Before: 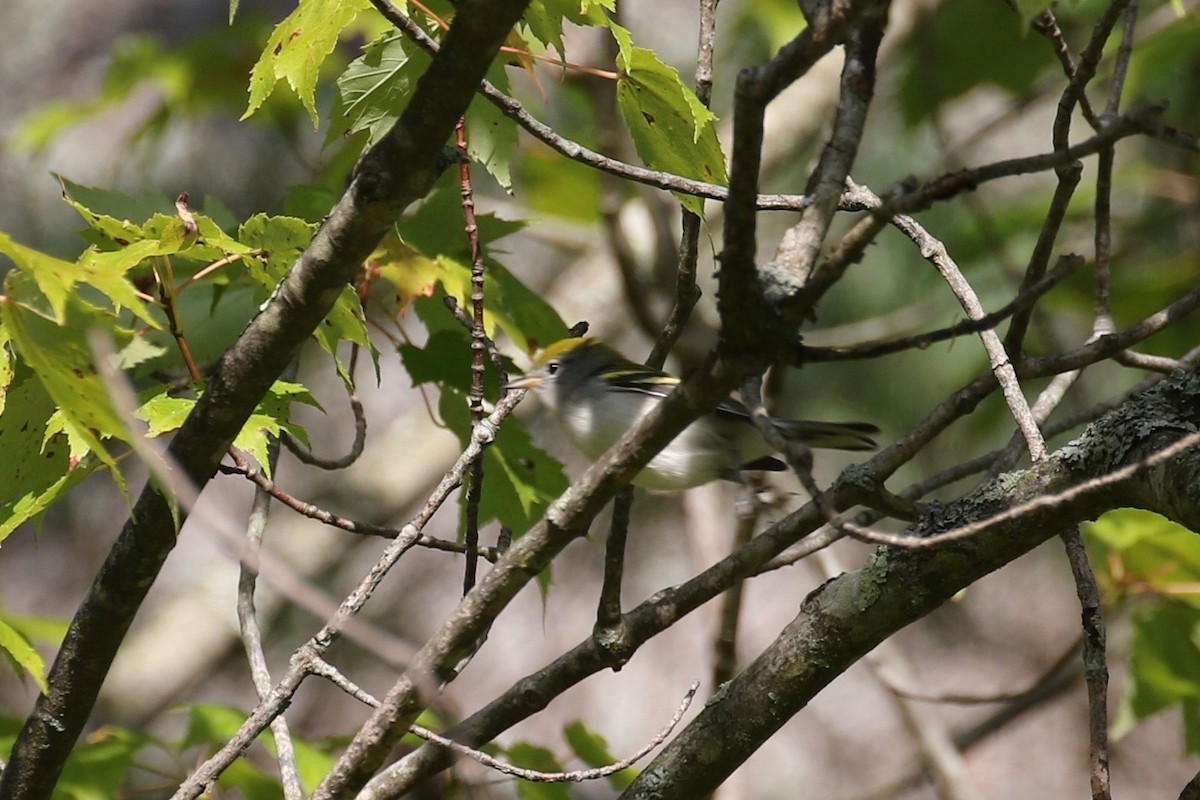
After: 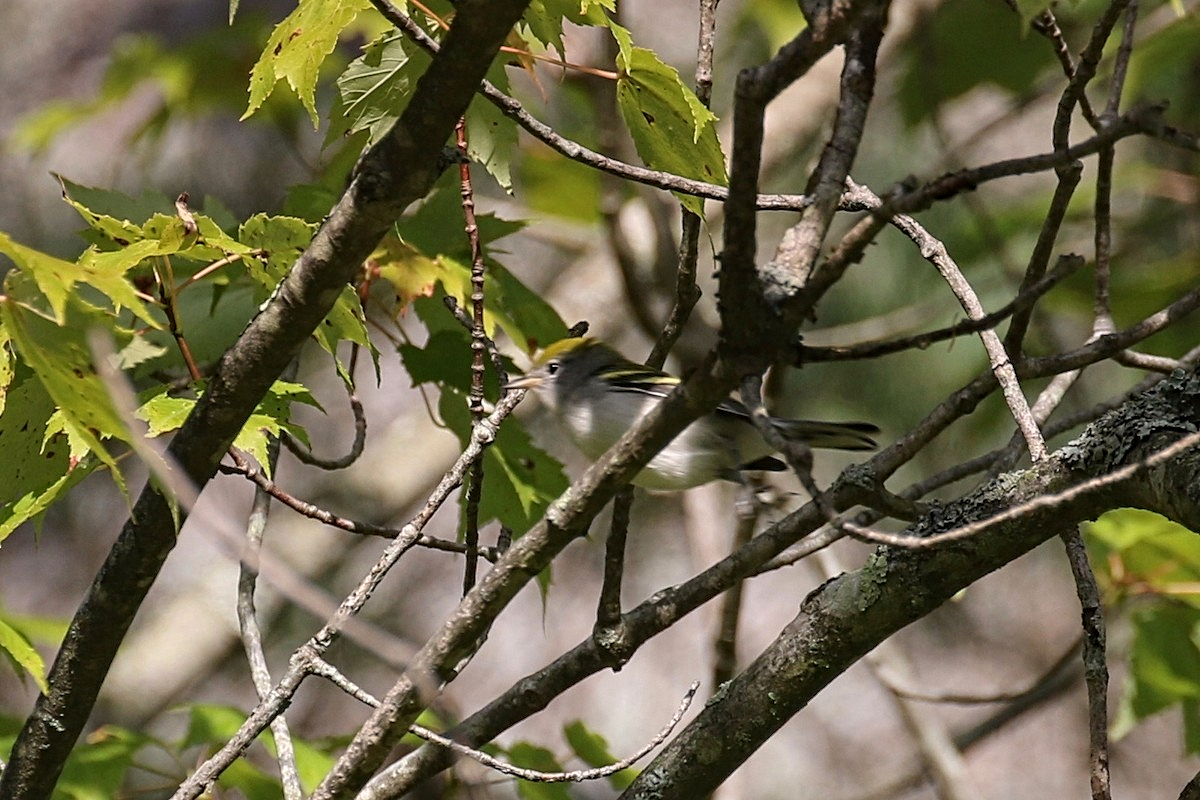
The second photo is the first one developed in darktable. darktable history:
contrast equalizer: y [[0.5, 0.5, 0.5, 0.539, 0.64, 0.611], [0.5 ×6], [0.5 ×6], [0 ×6], [0 ×6]]
graduated density: density 0.38 EV, hardness 21%, rotation -6.11°, saturation 32%
shadows and highlights: shadows 29.61, highlights -30.47, low approximation 0.01, soften with gaussian
